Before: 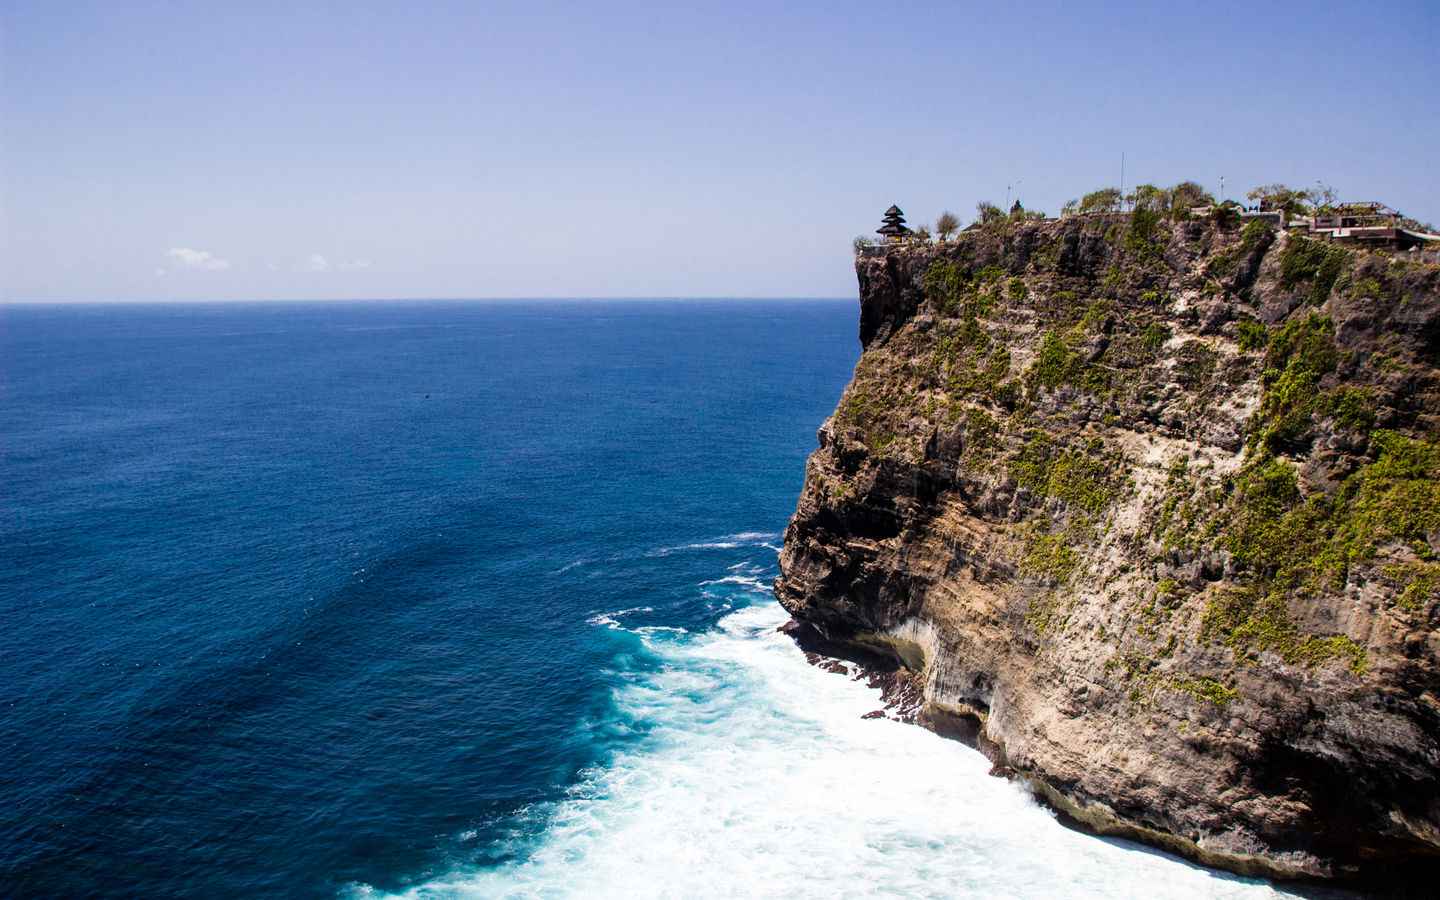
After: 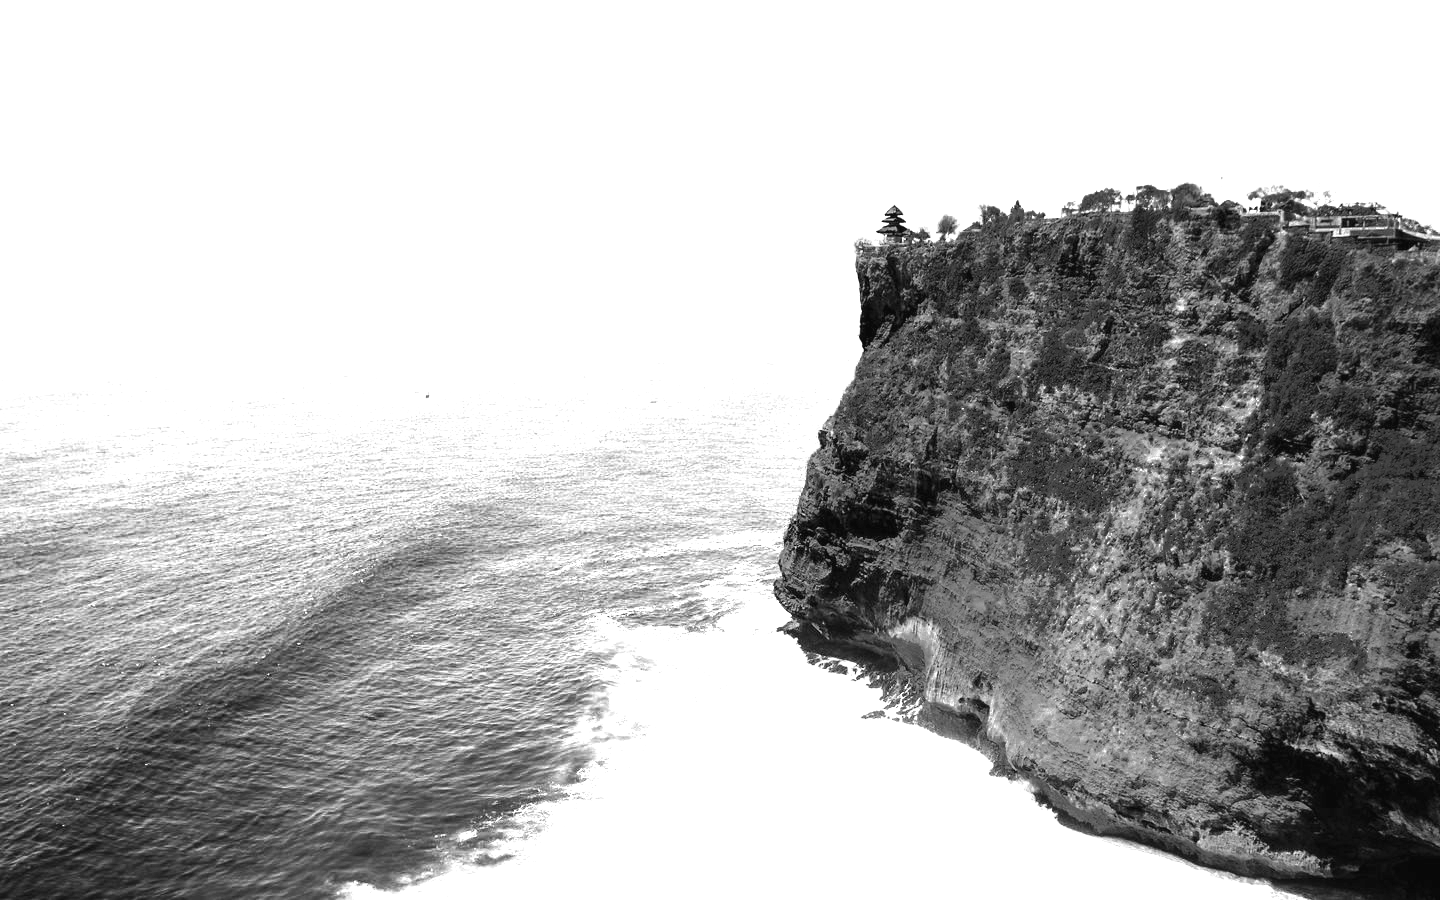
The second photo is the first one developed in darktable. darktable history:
tone curve: curves: ch0 [(0, 0.017) (0.239, 0.277) (0.508, 0.593) (0.826, 0.855) (1, 0.945)]; ch1 [(0, 0) (0.401, 0.42) (0.442, 0.47) (0.492, 0.498) (0.511, 0.504) (0.555, 0.586) (0.681, 0.739) (1, 1)]; ch2 [(0, 0) (0.411, 0.433) (0.5, 0.504) (0.545, 0.574) (1, 1)], color space Lab, independent channels, preserve colors none
exposure: black level correction 0, exposure 1.105 EV, compensate highlight preservation false
color zones: curves: ch0 [(0.287, 0.048) (0.493, 0.484) (0.737, 0.816)]; ch1 [(0, 0) (0.143, 0) (0.286, 0) (0.429, 0) (0.571, 0) (0.714, 0) (0.857, 0)]
velvia: on, module defaults
